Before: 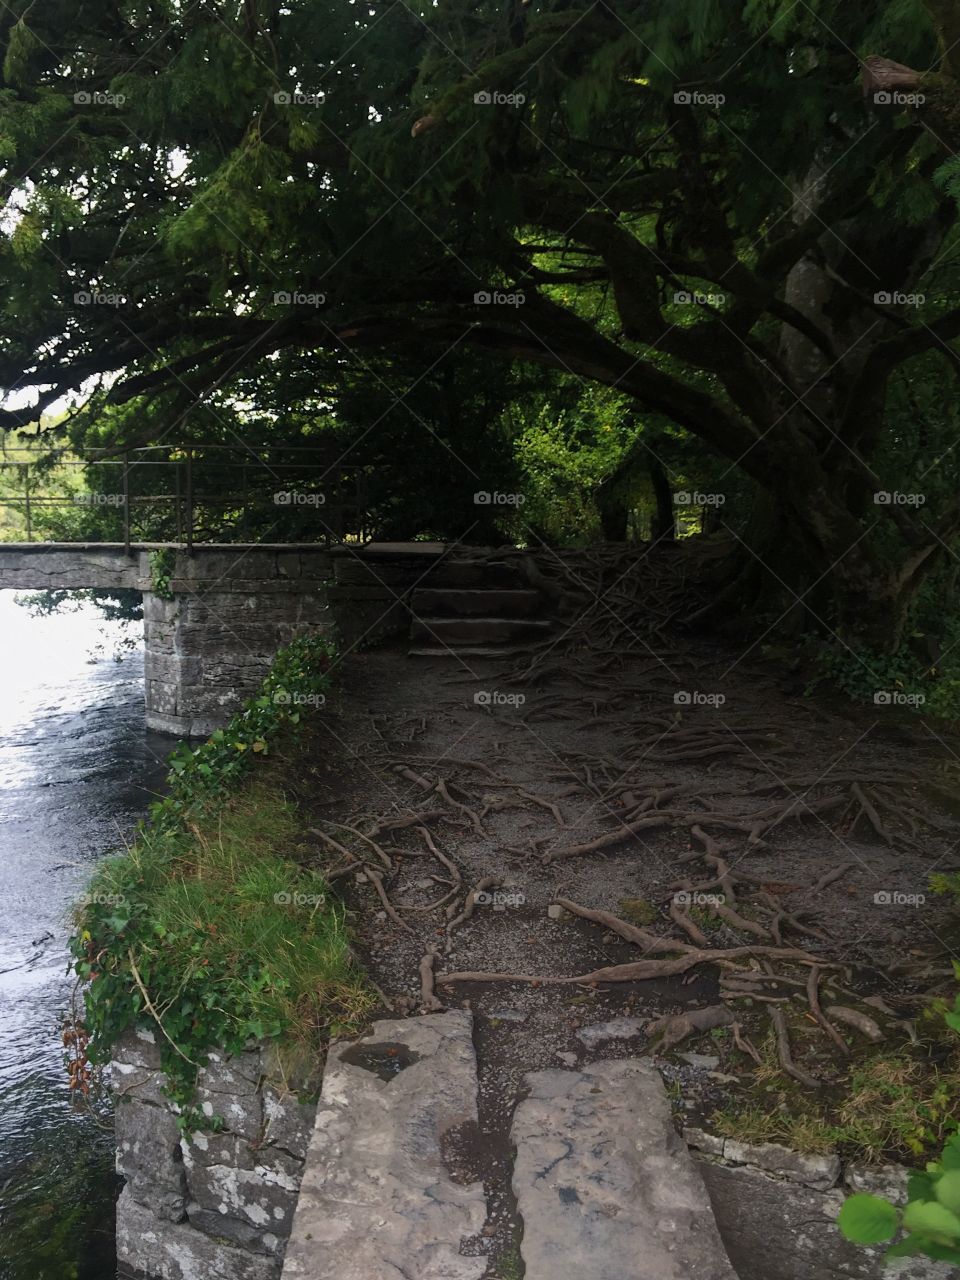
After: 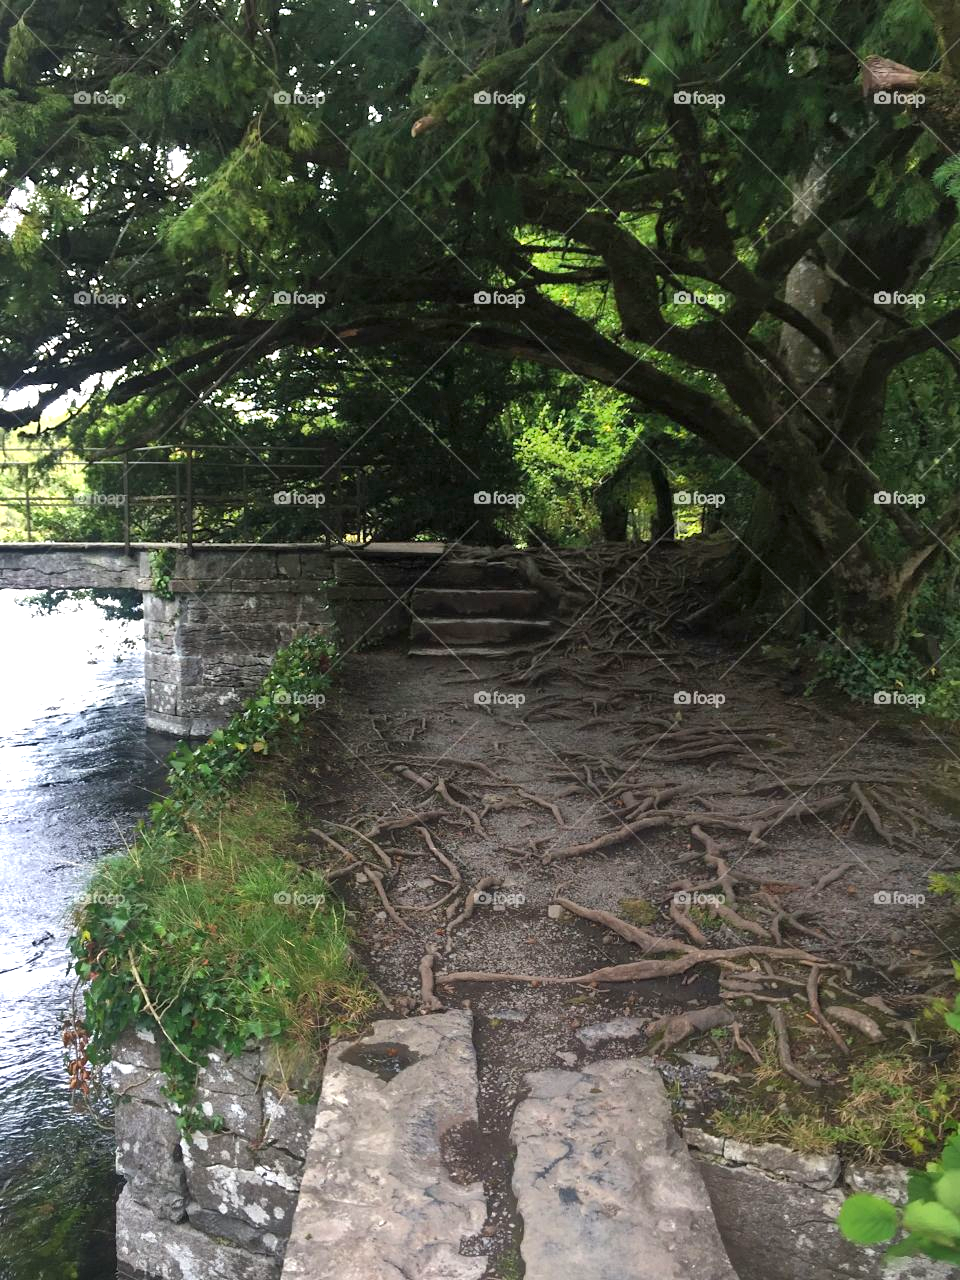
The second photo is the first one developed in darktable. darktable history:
shadows and highlights: soften with gaussian
exposure: black level correction 0, exposure 0.949 EV, compensate highlight preservation false
